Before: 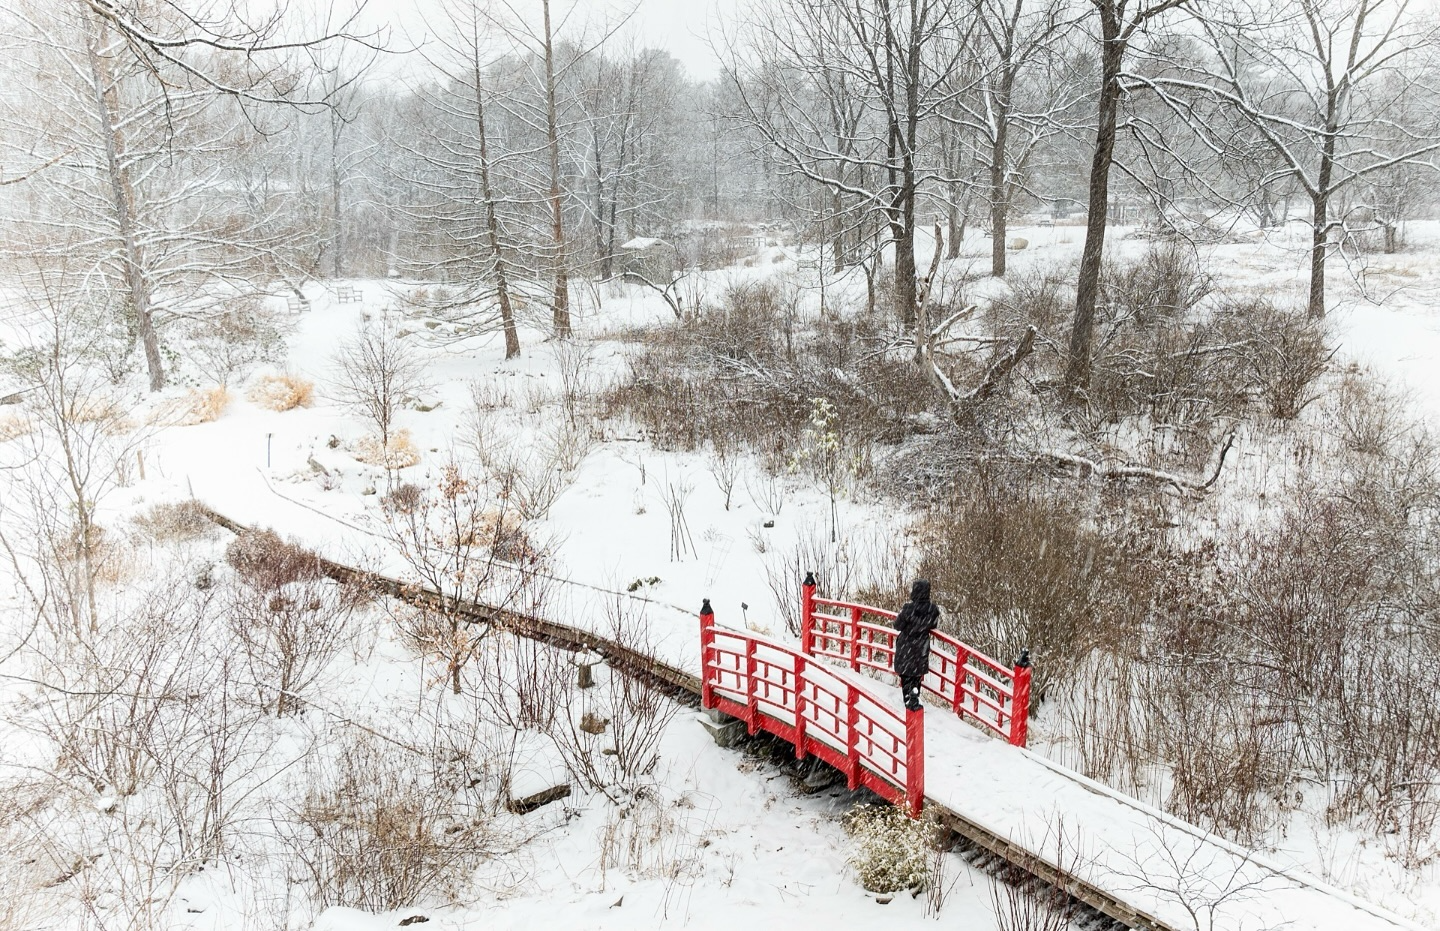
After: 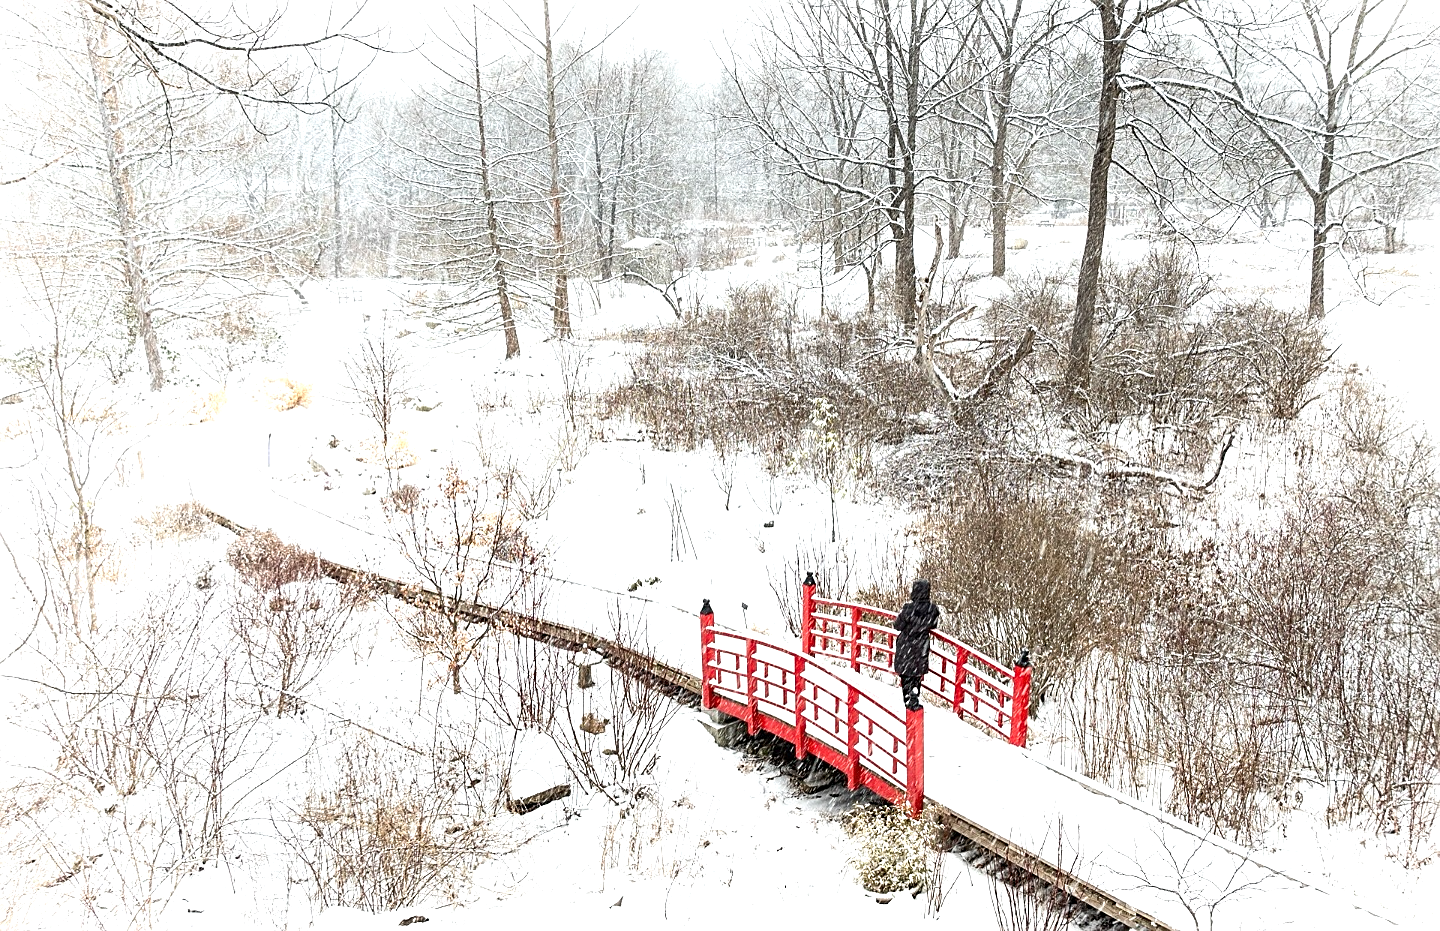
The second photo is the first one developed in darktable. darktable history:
sharpen: on, module defaults
exposure: exposure 0.768 EV, compensate highlight preservation false
